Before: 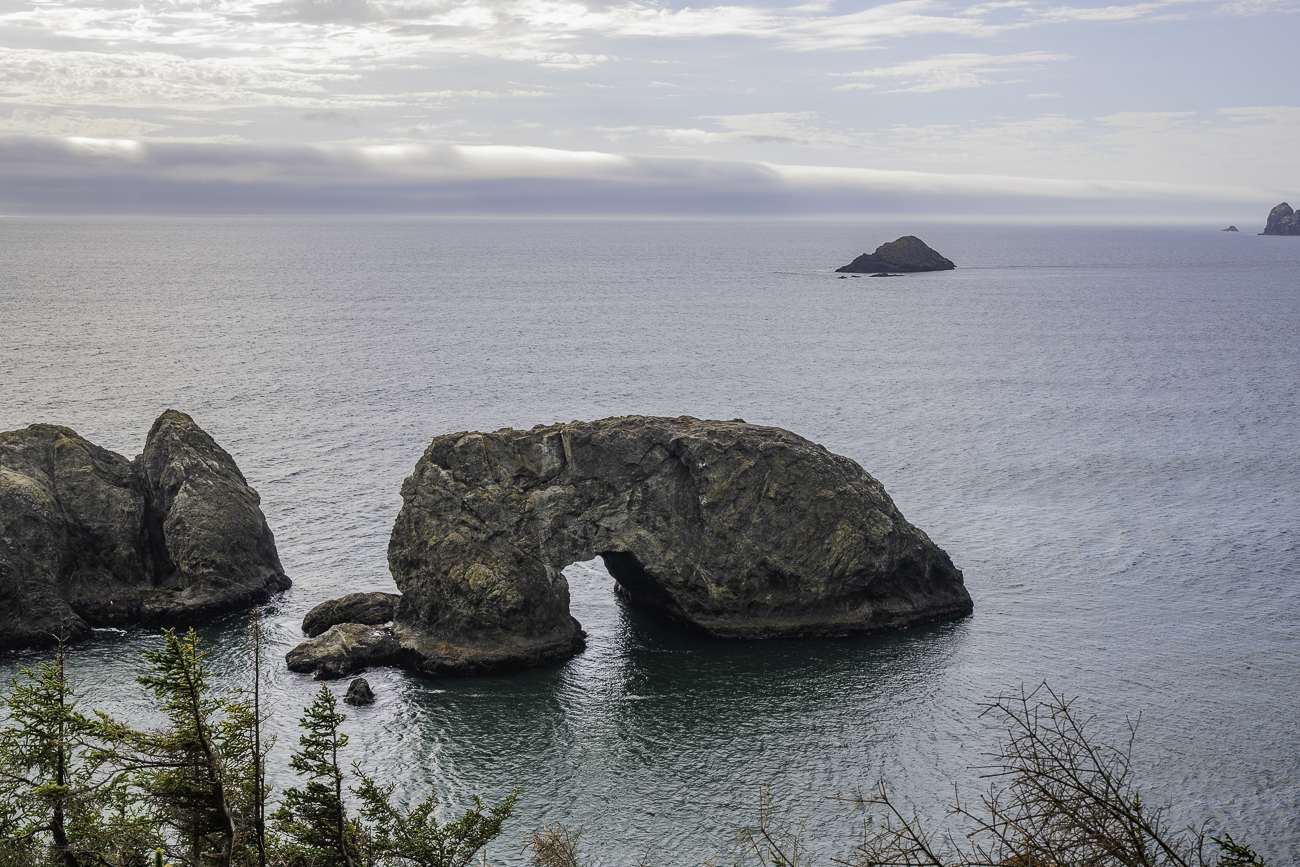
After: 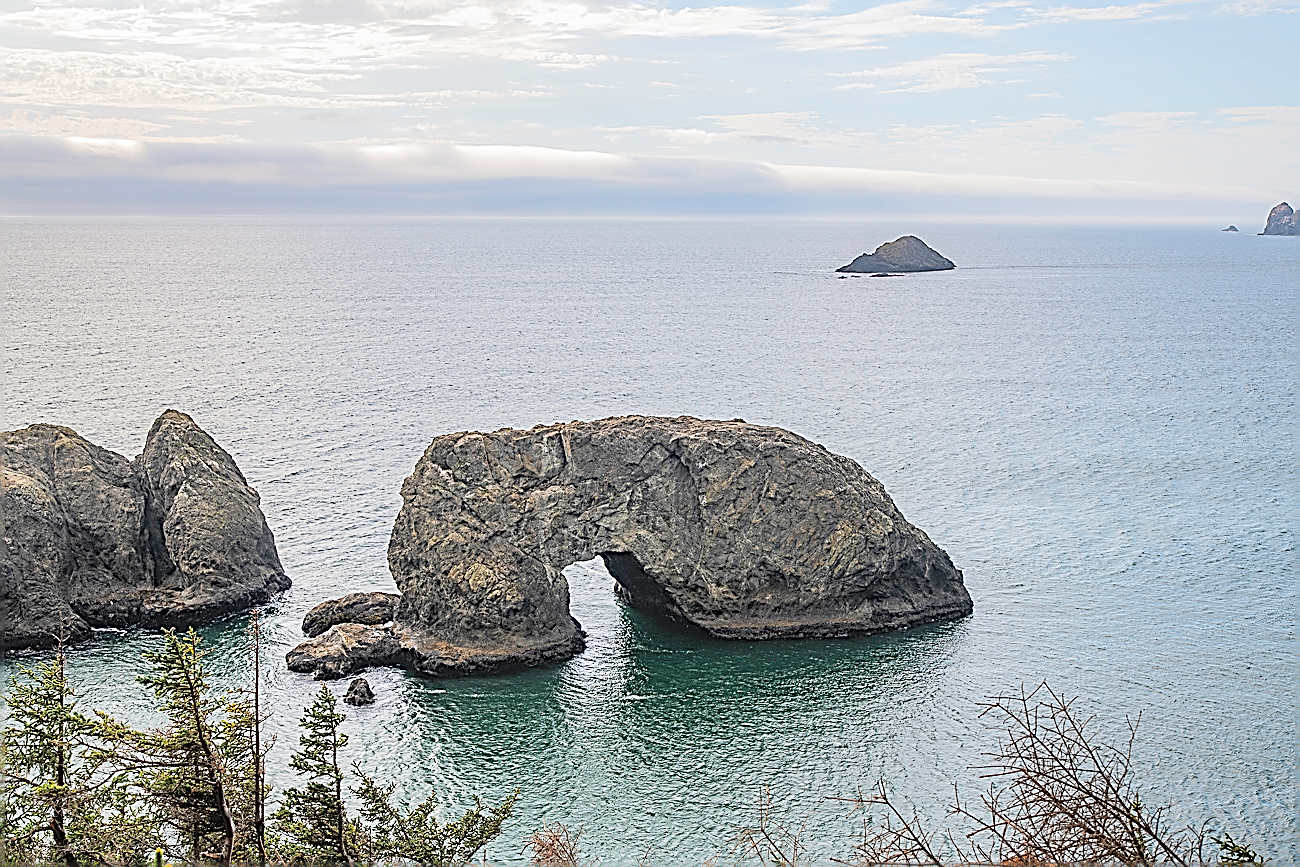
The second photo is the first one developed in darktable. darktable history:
contrast brightness saturation: brightness 0.28
sharpen: amount 2
